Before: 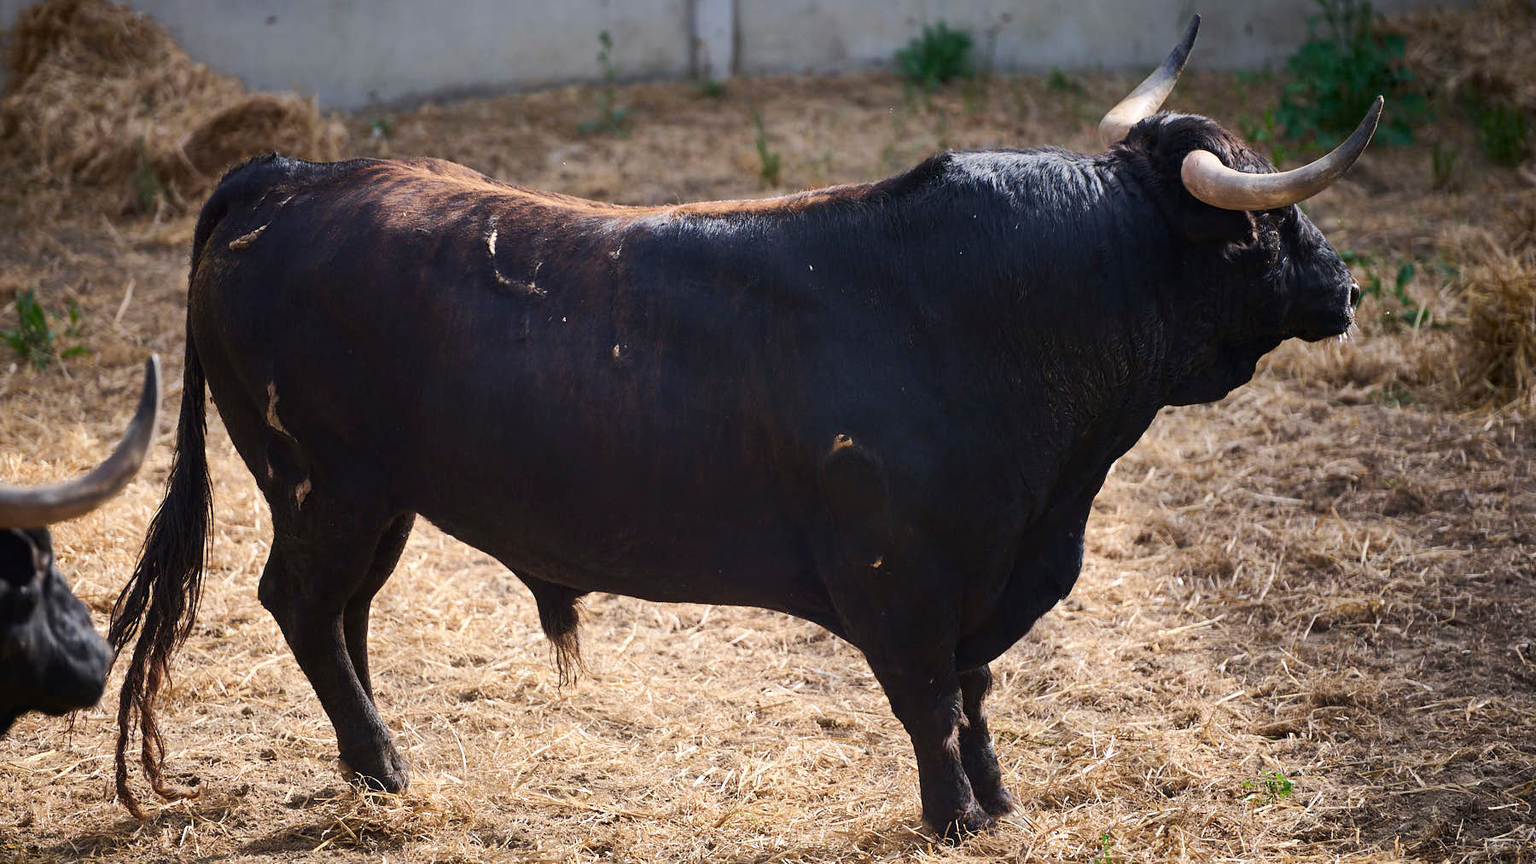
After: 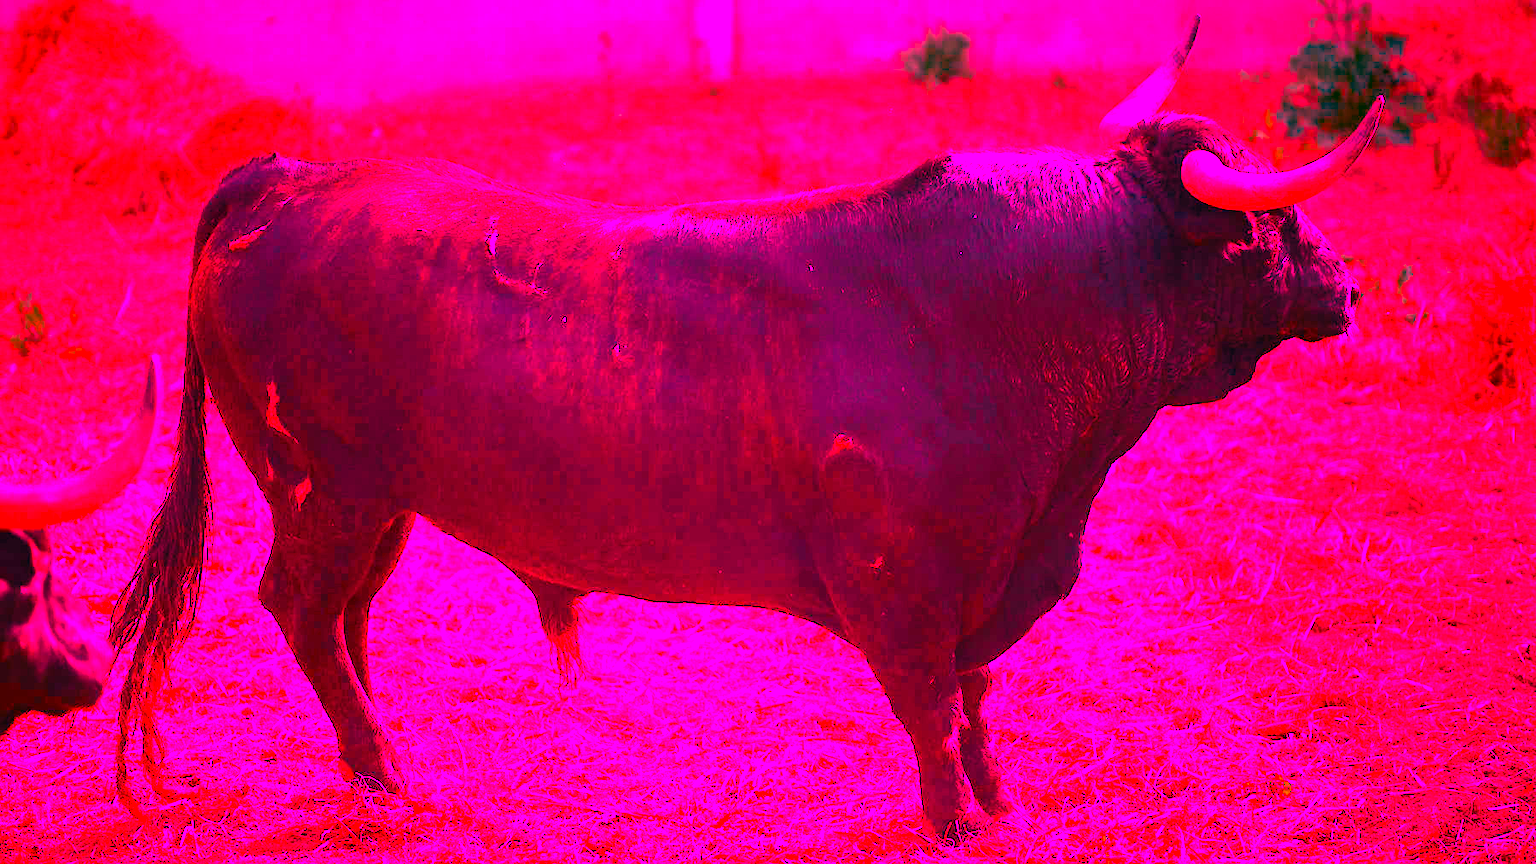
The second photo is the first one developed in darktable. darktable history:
white balance: red 4.26, blue 1.802
color correction: highlights a* -7.33, highlights b* 1.26, shadows a* -3.55, saturation 1.4
